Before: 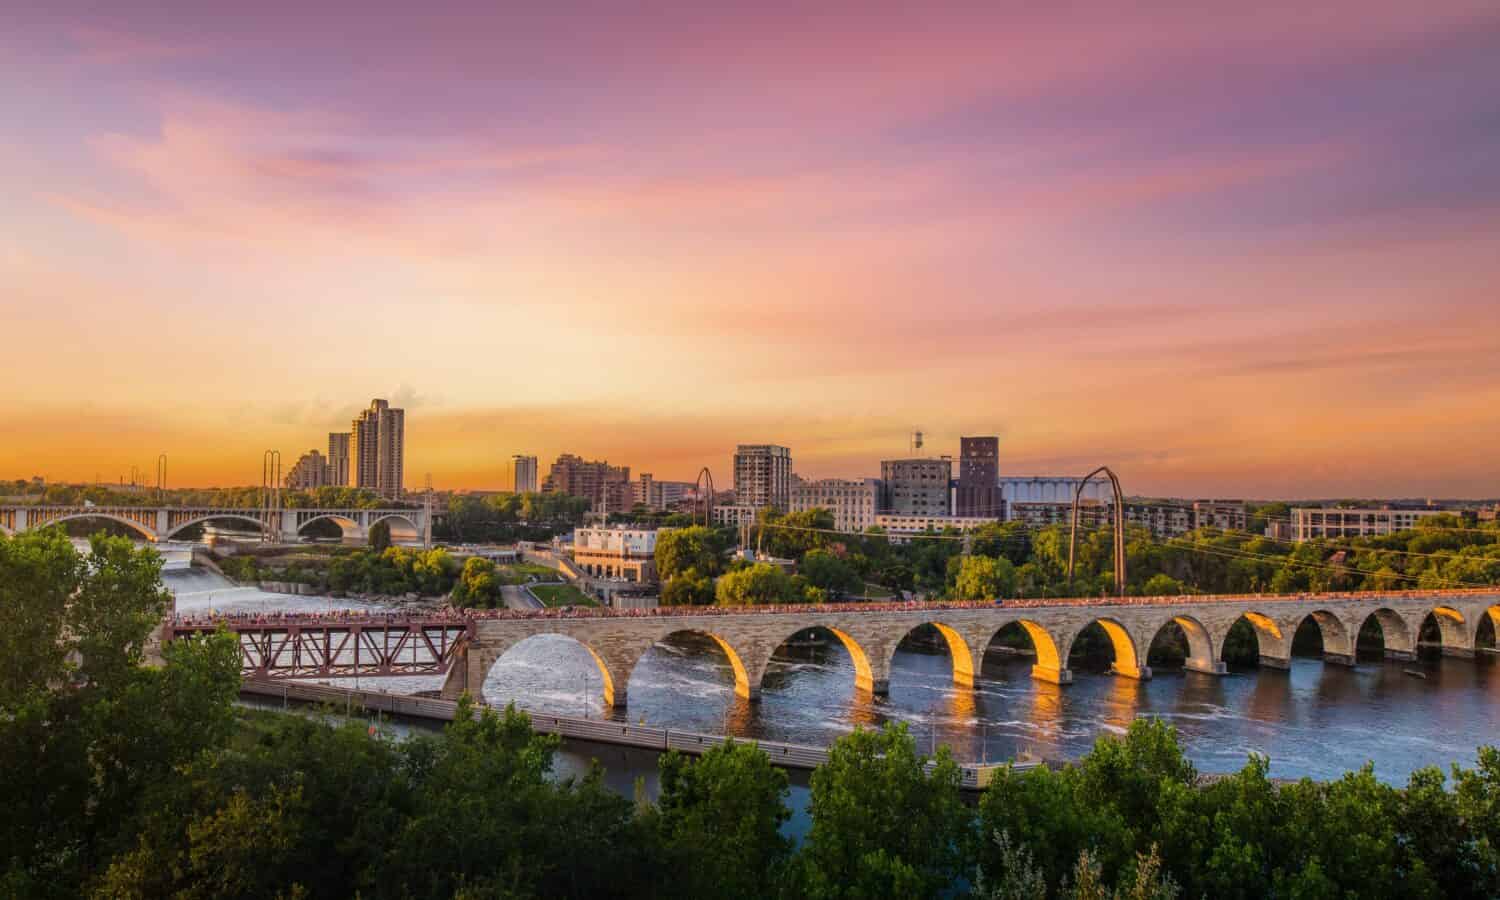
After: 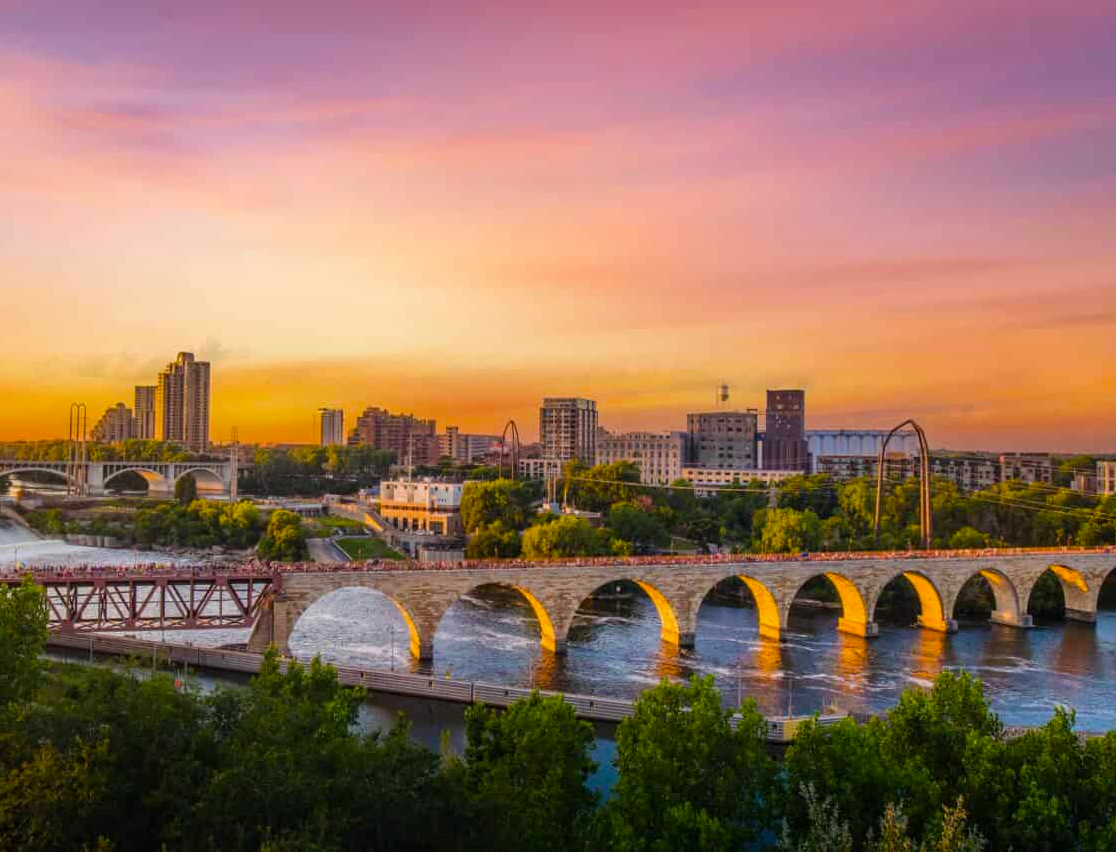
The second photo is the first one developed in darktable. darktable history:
crop and rotate: left 12.997%, top 5.317%, right 12.557%
color balance rgb: perceptual saturation grading › global saturation 30.873%
